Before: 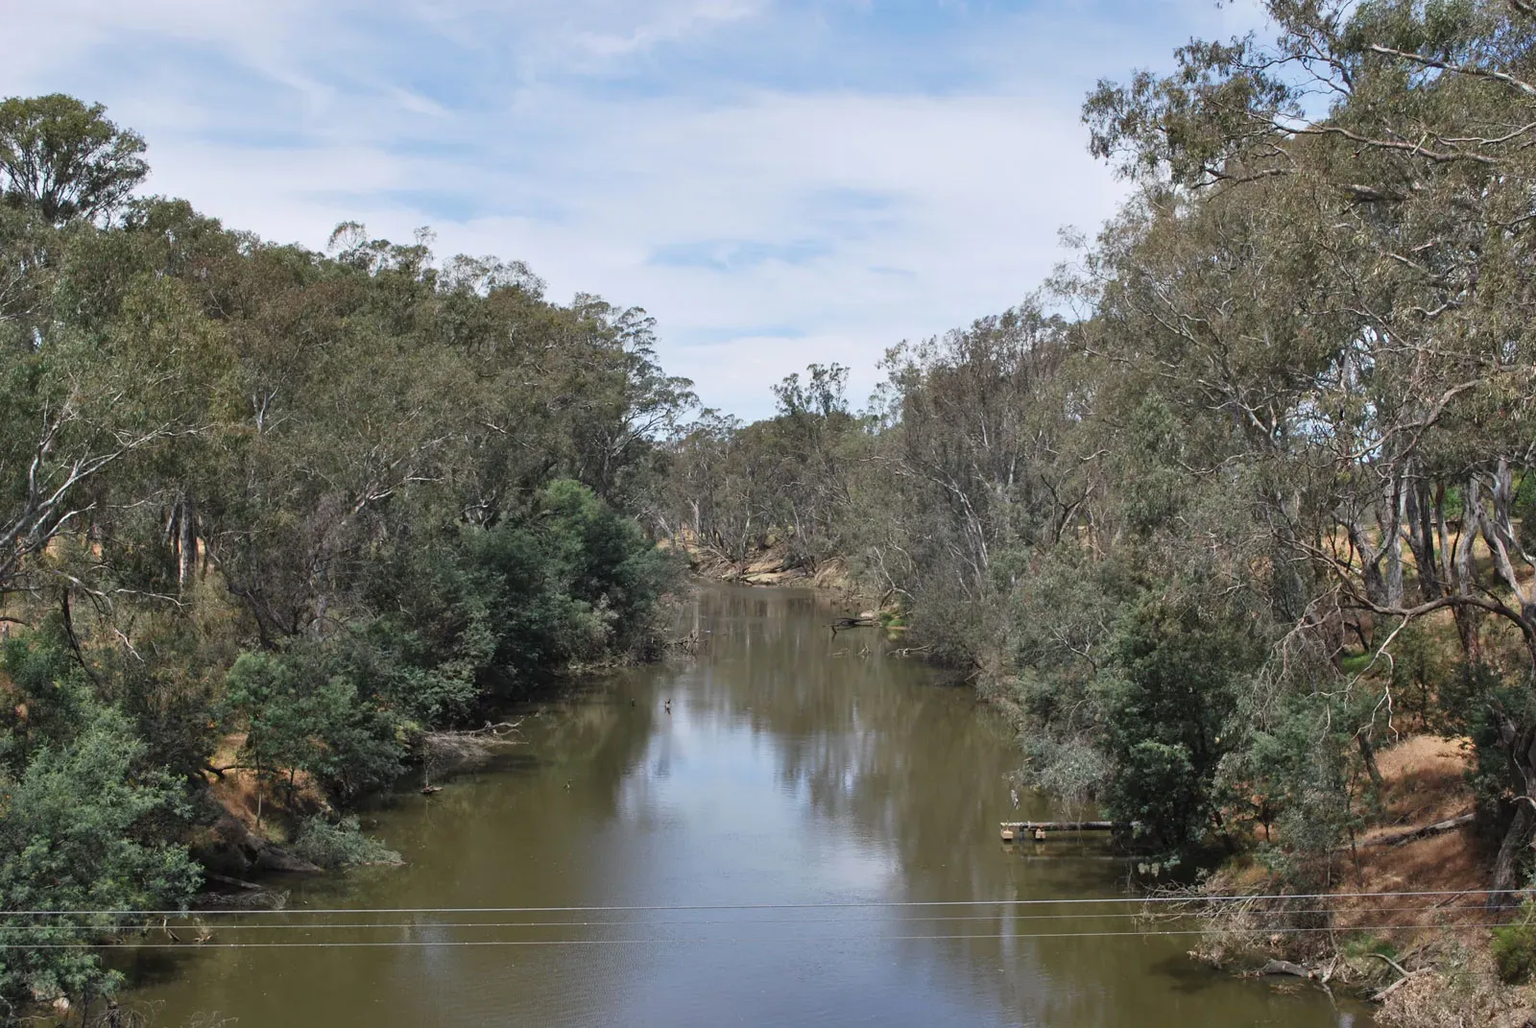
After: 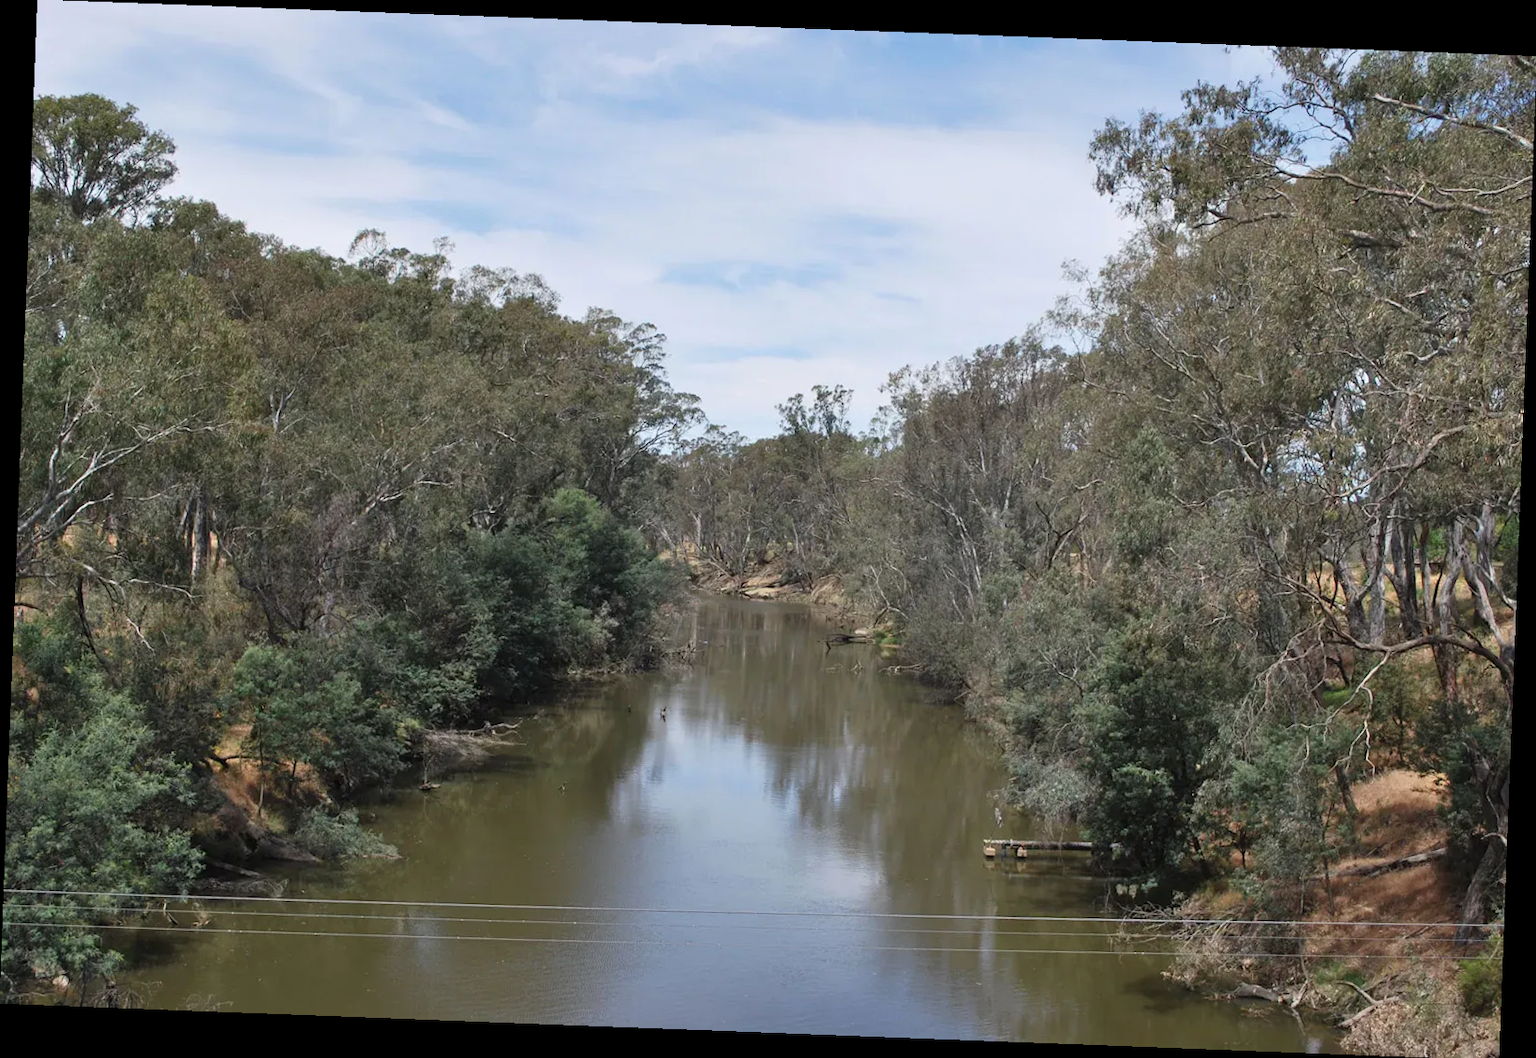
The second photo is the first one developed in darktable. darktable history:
rotate and perspective: rotation 2.17°, automatic cropping off
tone equalizer: on, module defaults
